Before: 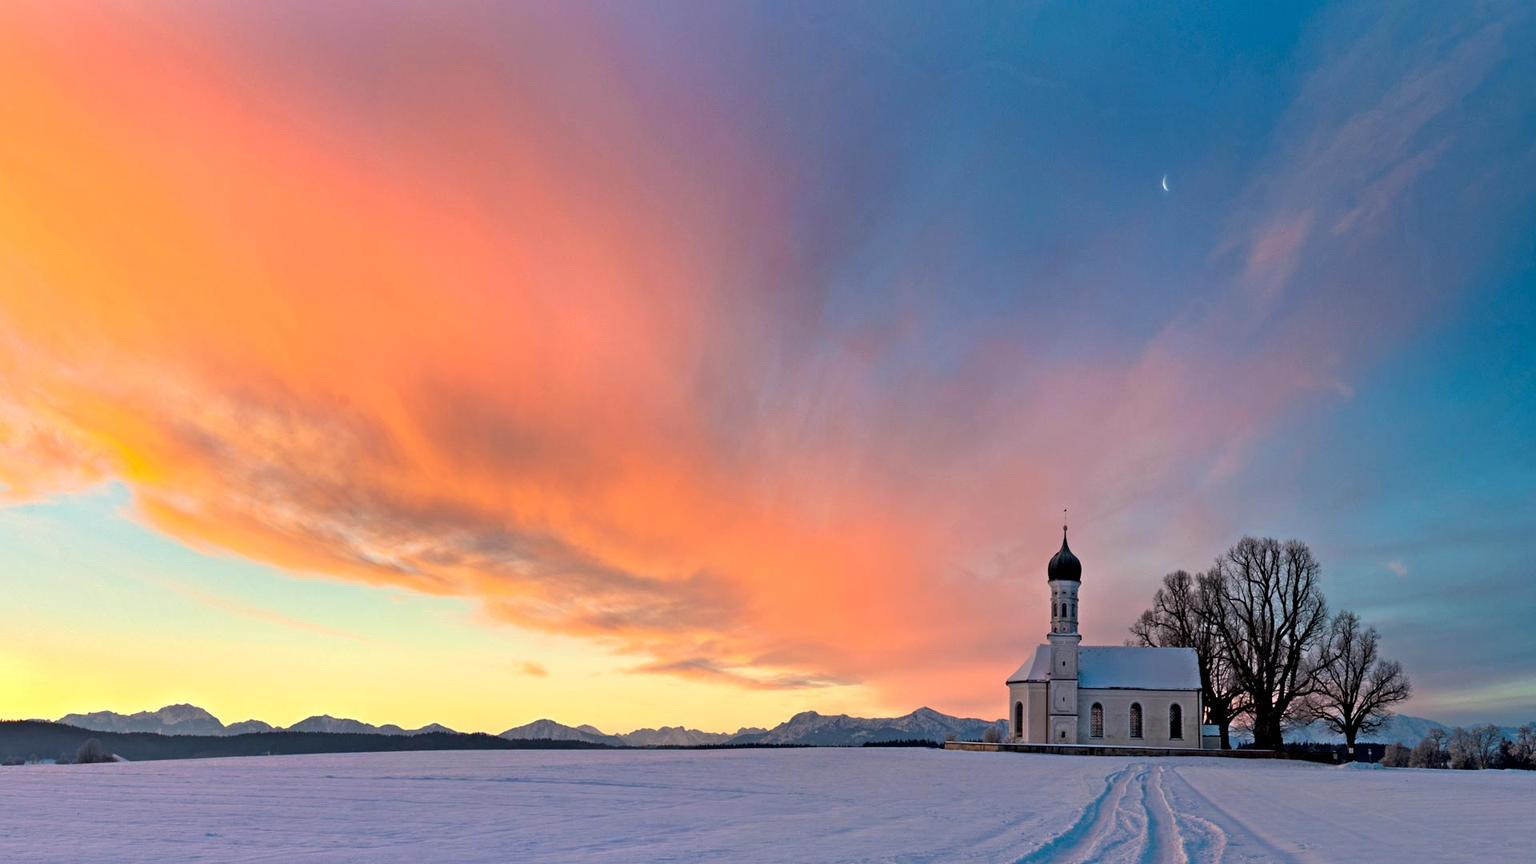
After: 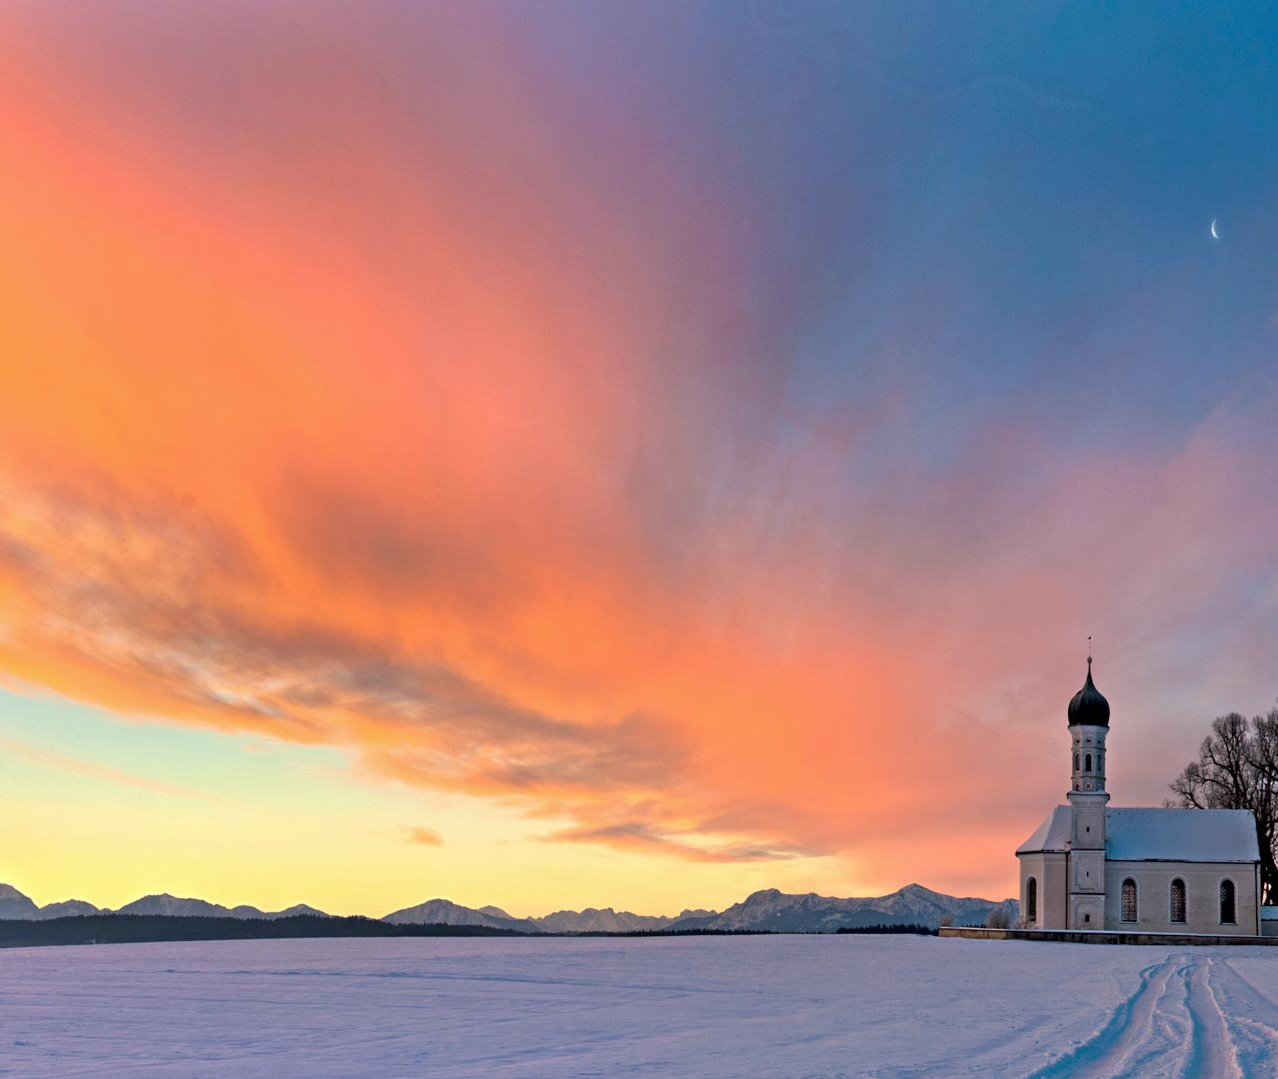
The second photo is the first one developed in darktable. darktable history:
crop and rotate: left 12.626%, right 20.775%
shadows and highlights: shadows 24.93, highlights -24.53
